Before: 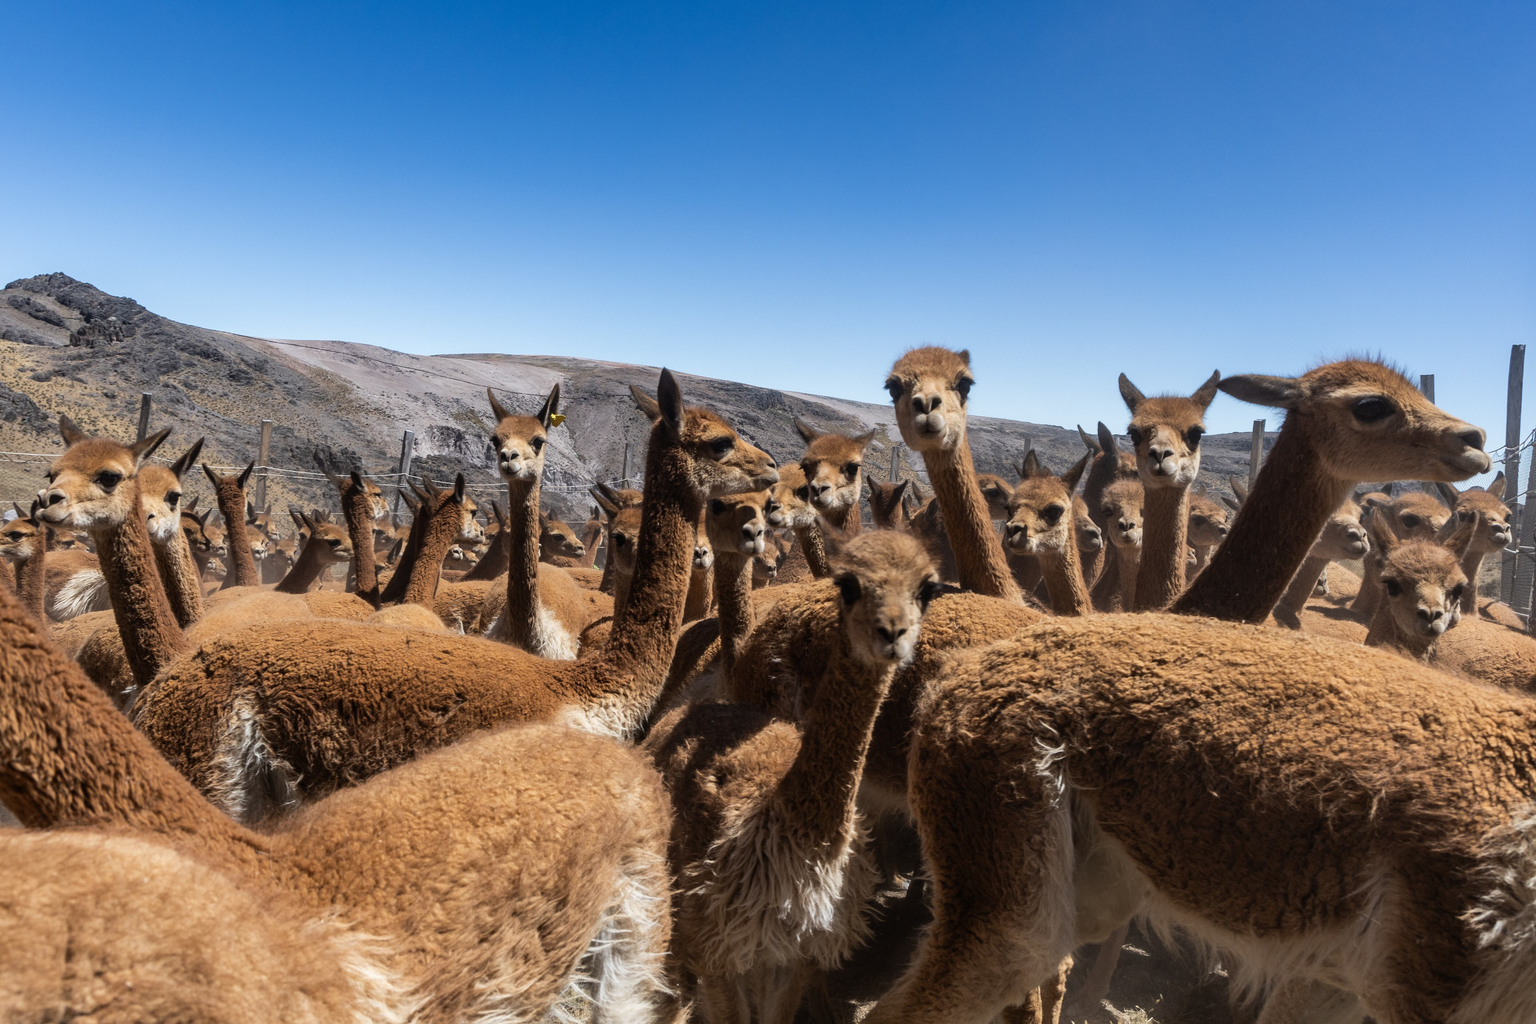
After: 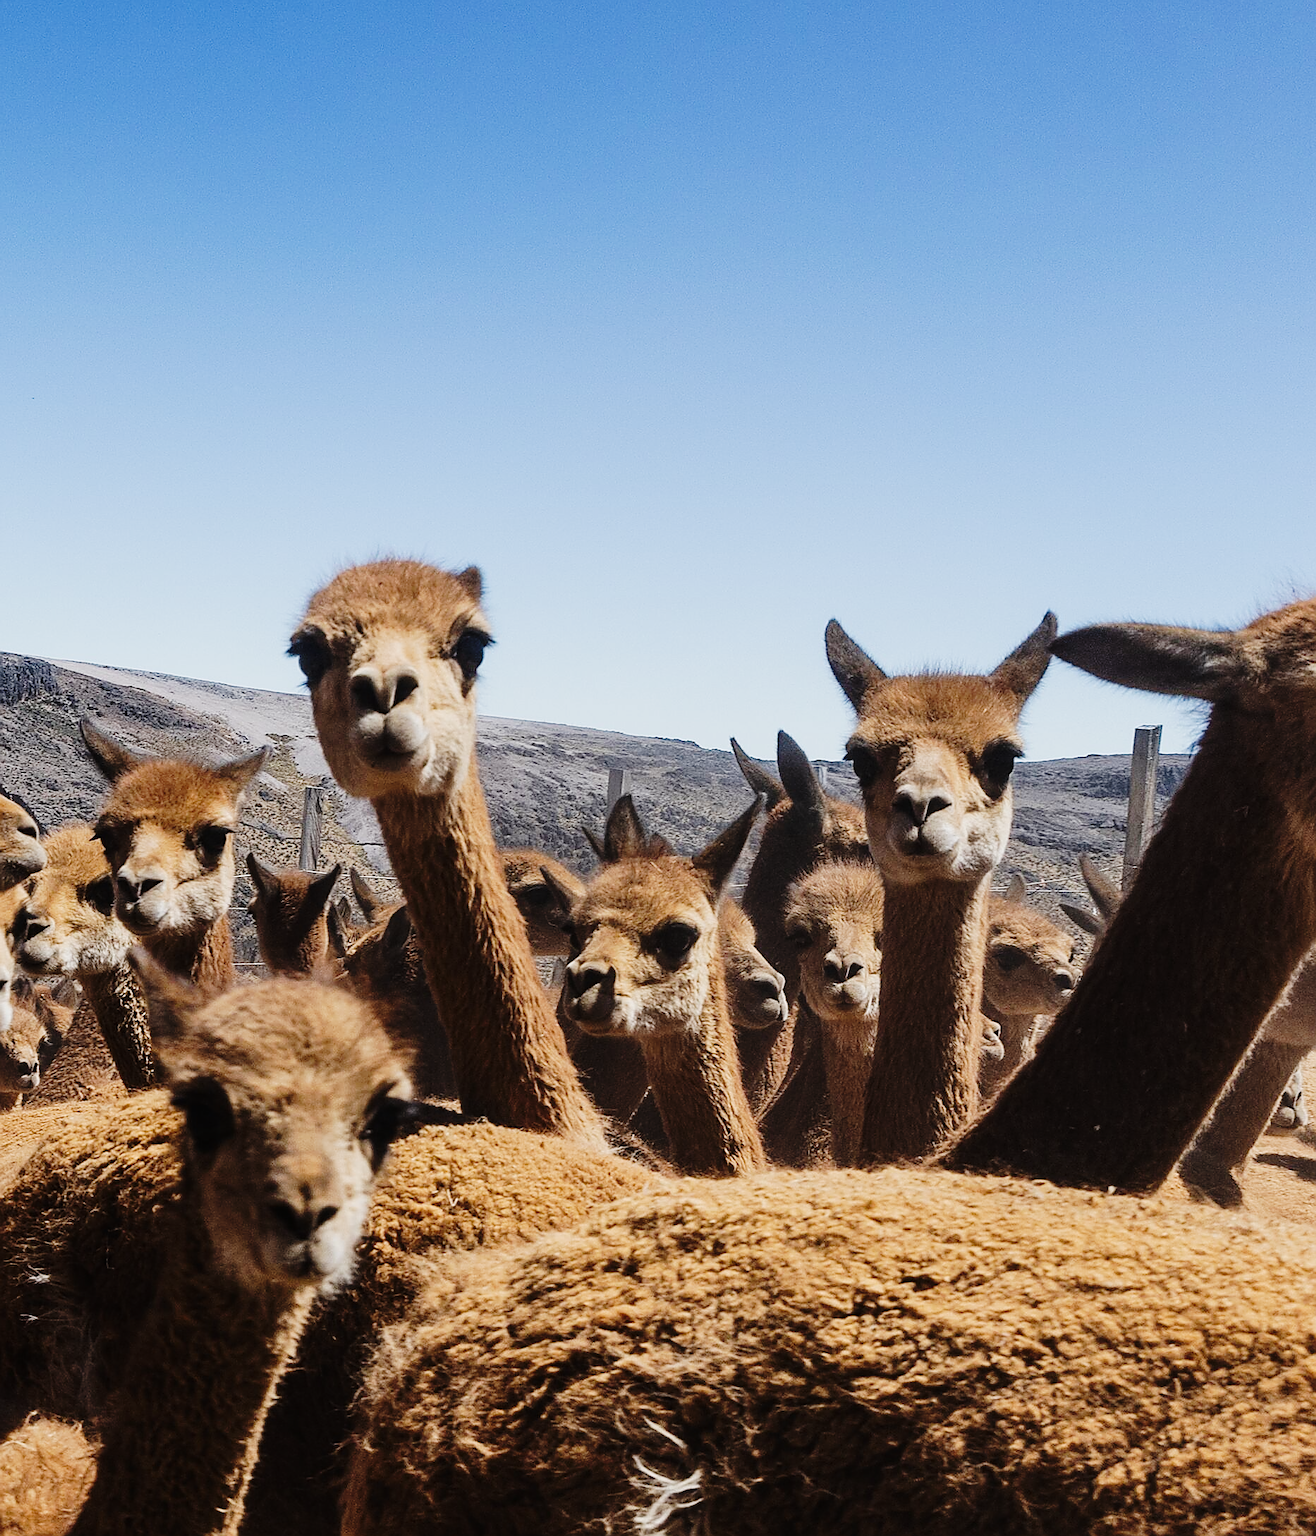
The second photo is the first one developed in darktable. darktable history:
crop and rotate: left 49.448%, top 10.113%, right 13.194%, bottom 24.533%
tone curve: curves: ch0 [(0, 0.006) (0.184, 0.117) (0.405, 0.46) (0.456, 0.528) (0.634, 0.728) (0.877, 0.89) (0.984, 0.935)]; ch1 [(0, 0) (0.443, 0.43) (0.492, 0.489) (0.566, 0.579) (0.595, 0.625) (0.608, 0.667) (0.65, 0.729) (1, 1)]; ch2 [(0, 0) (0.33, 0.301) (0.421, 0.443) (0.447, 0.489) (0.495, 0.505) (0.537, 0.583) (0.586, 0.591) (0.663, 0.686) (1, 1)], preserve colors none
sharpen: radius 1.423, amount 1.25, threshold 0.679
